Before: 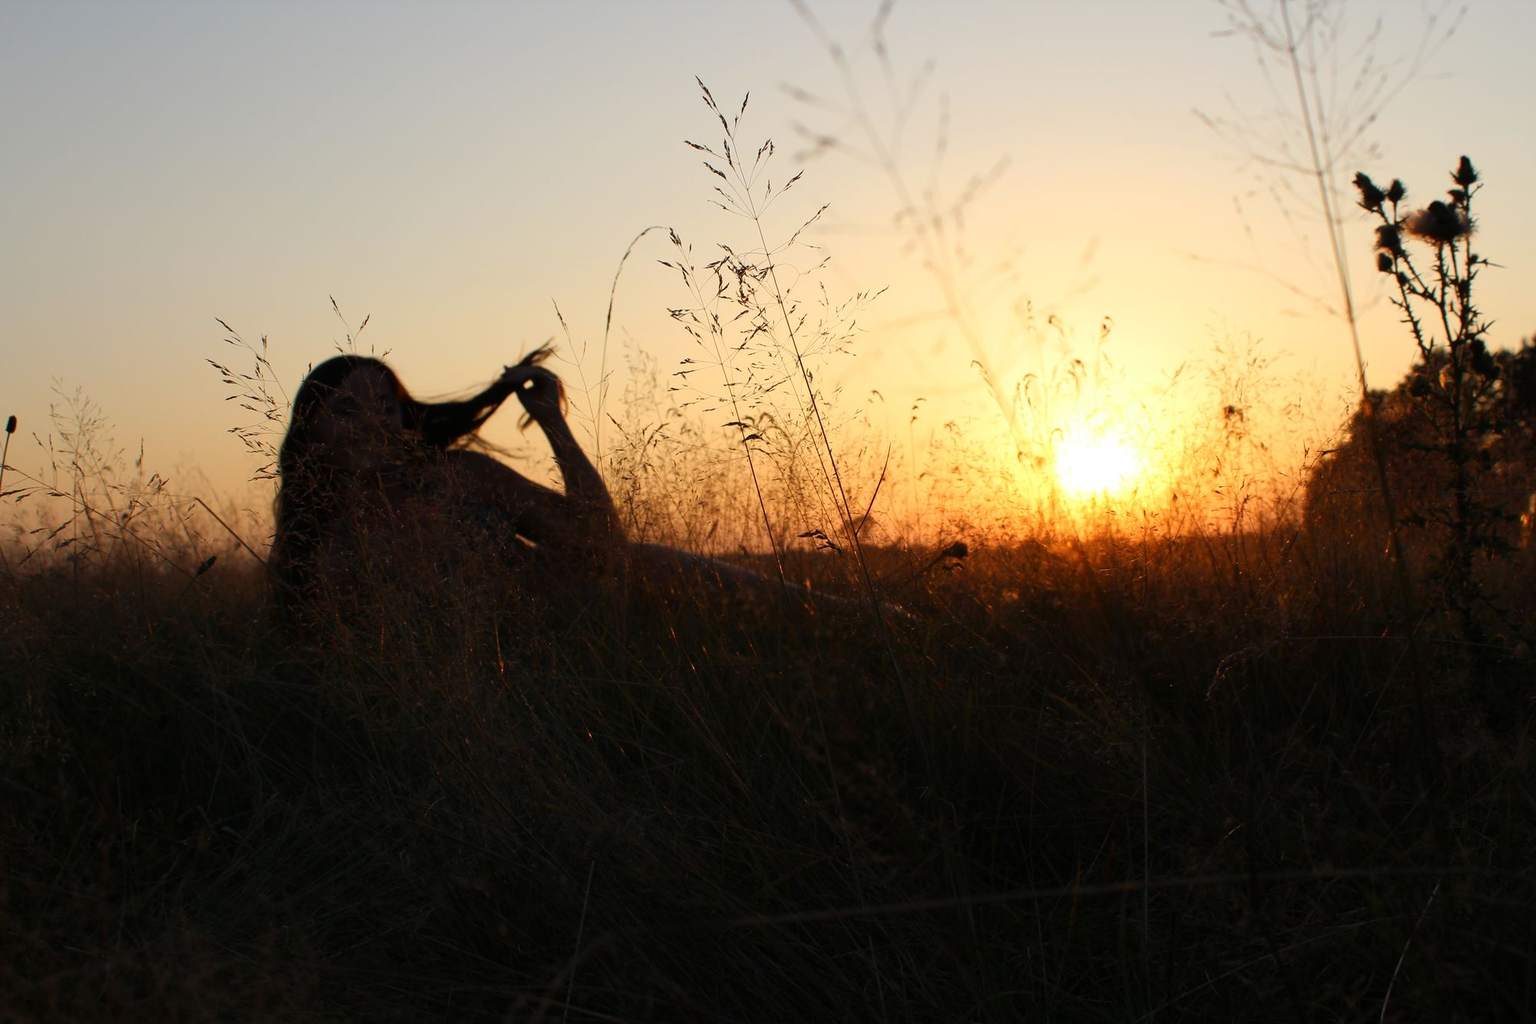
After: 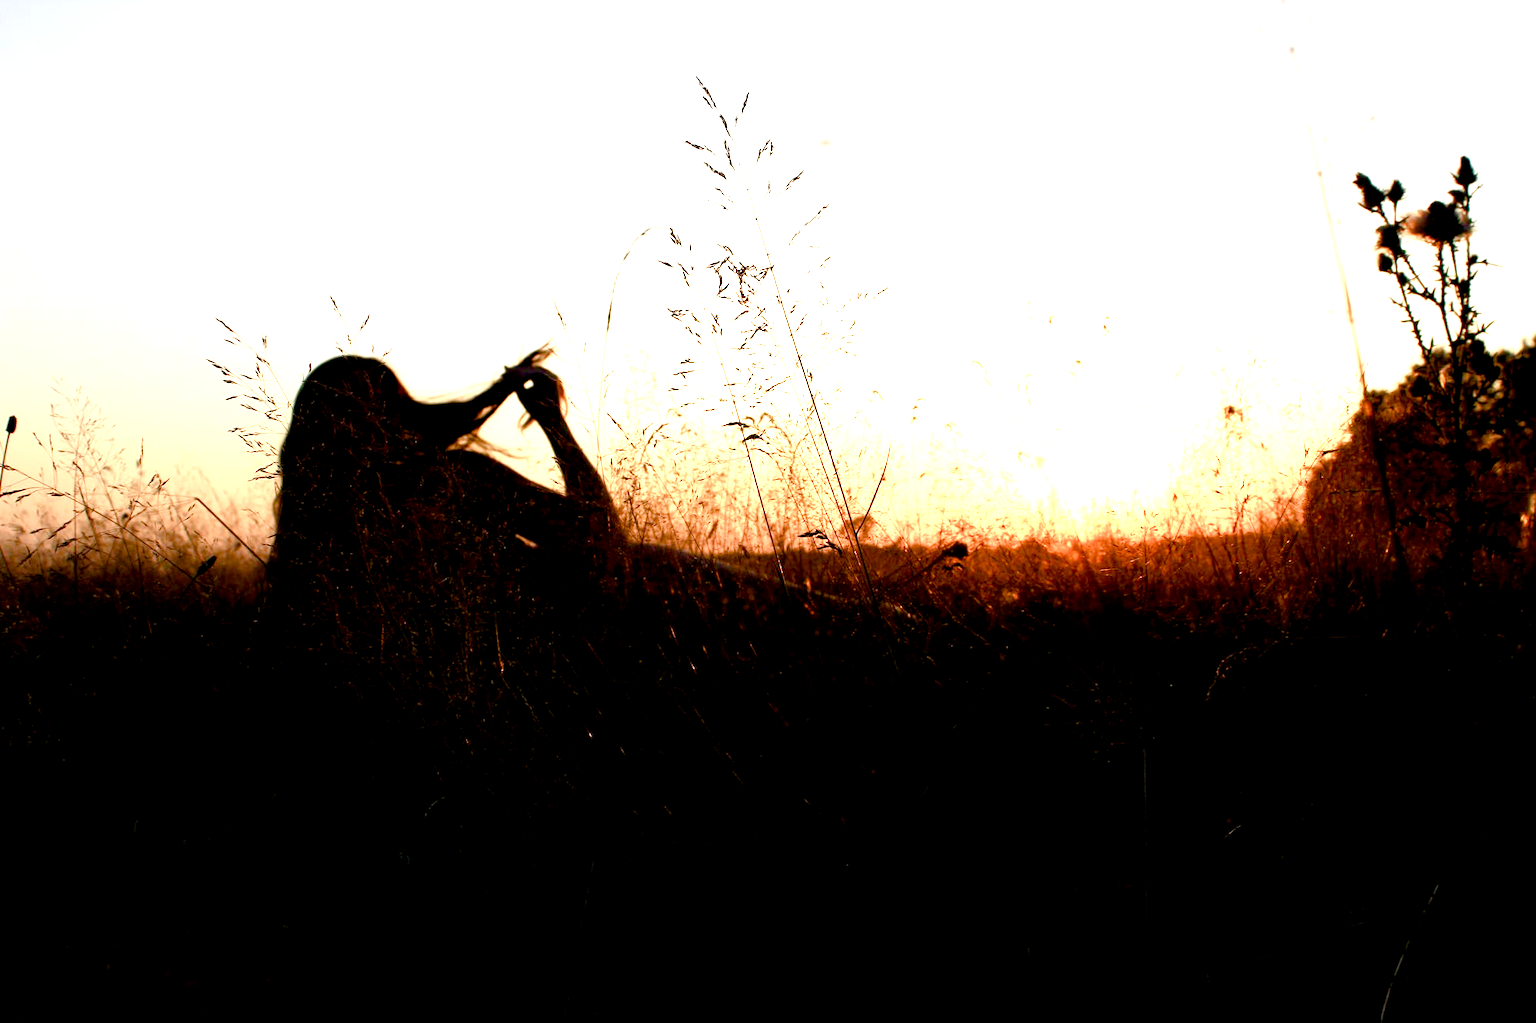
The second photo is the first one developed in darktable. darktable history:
exposure: black level correction 0.009, exposure 1.425 EV, compensate highlight preservation false
white balance: emerald 1
color balance rgb: perceptual saturation grading › global saturation 20%, perceptual saturation grading › highlights -50%, perceptual saturation grading › shadows 30%
